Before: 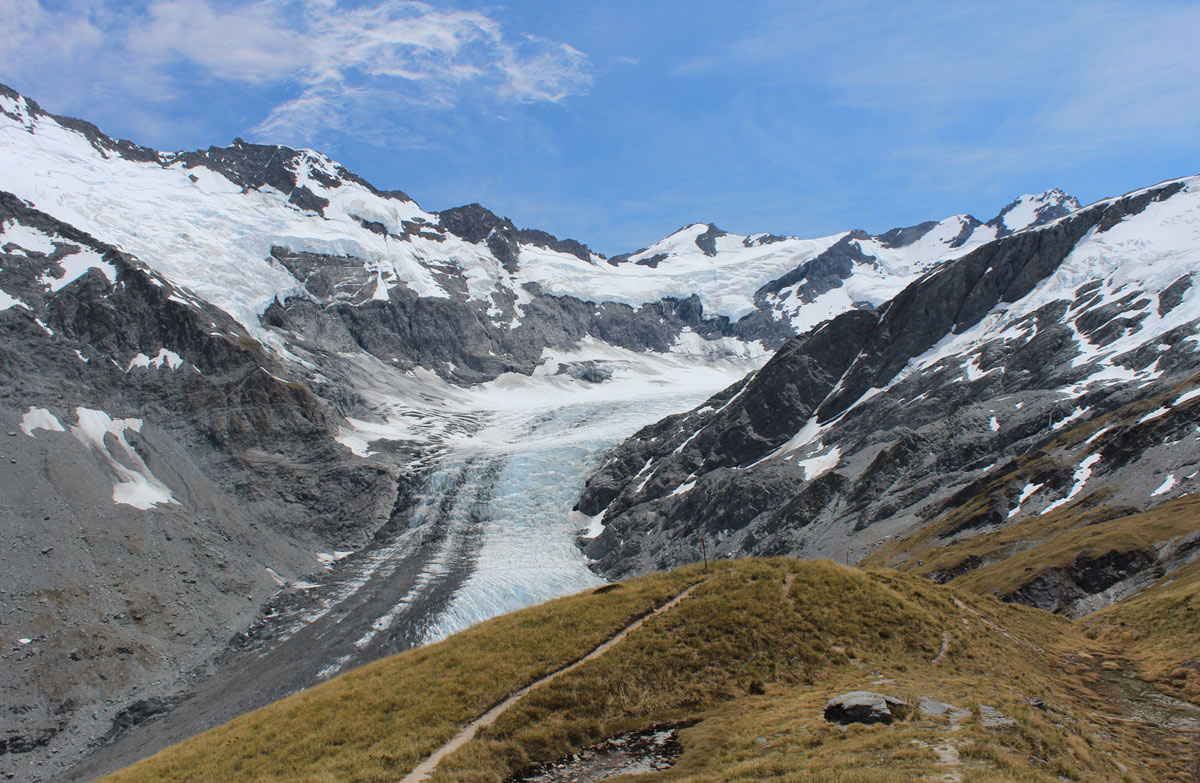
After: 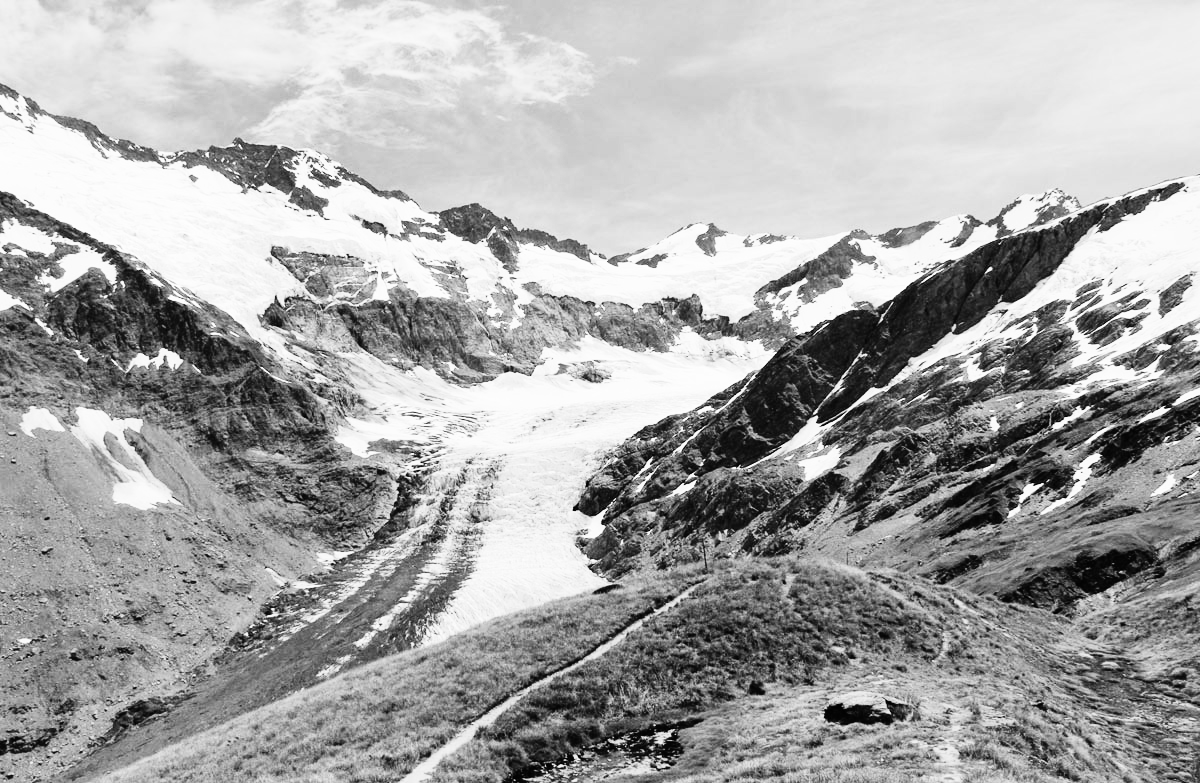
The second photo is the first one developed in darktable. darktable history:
color calibration: output gray [0.714, 0.278, 0, 0], illuminant same as pipeline (D50), adaptation none (bypass)
rgb curve: curves: ch0 [(0, 0) (0.21, 0.15) (0.24, 0.21) (0.5, 0.75) (0.75, 0.96) (0.89, 0.99) (1, 1)]; ch1 [(0, 0.02) (0.21, 0.13) (0.25, 0.2) (0.5, 0.67) (0.75, 0.9) (0.89, 0.97) (1, 1)]; ch2 [(0, 0.02) (0.21, 0.13) (0.25, 0.2) (0.5, 0.67) (0.75, 0.9) (0.89, 0.97) (1, 1)], compensate middle gray true
